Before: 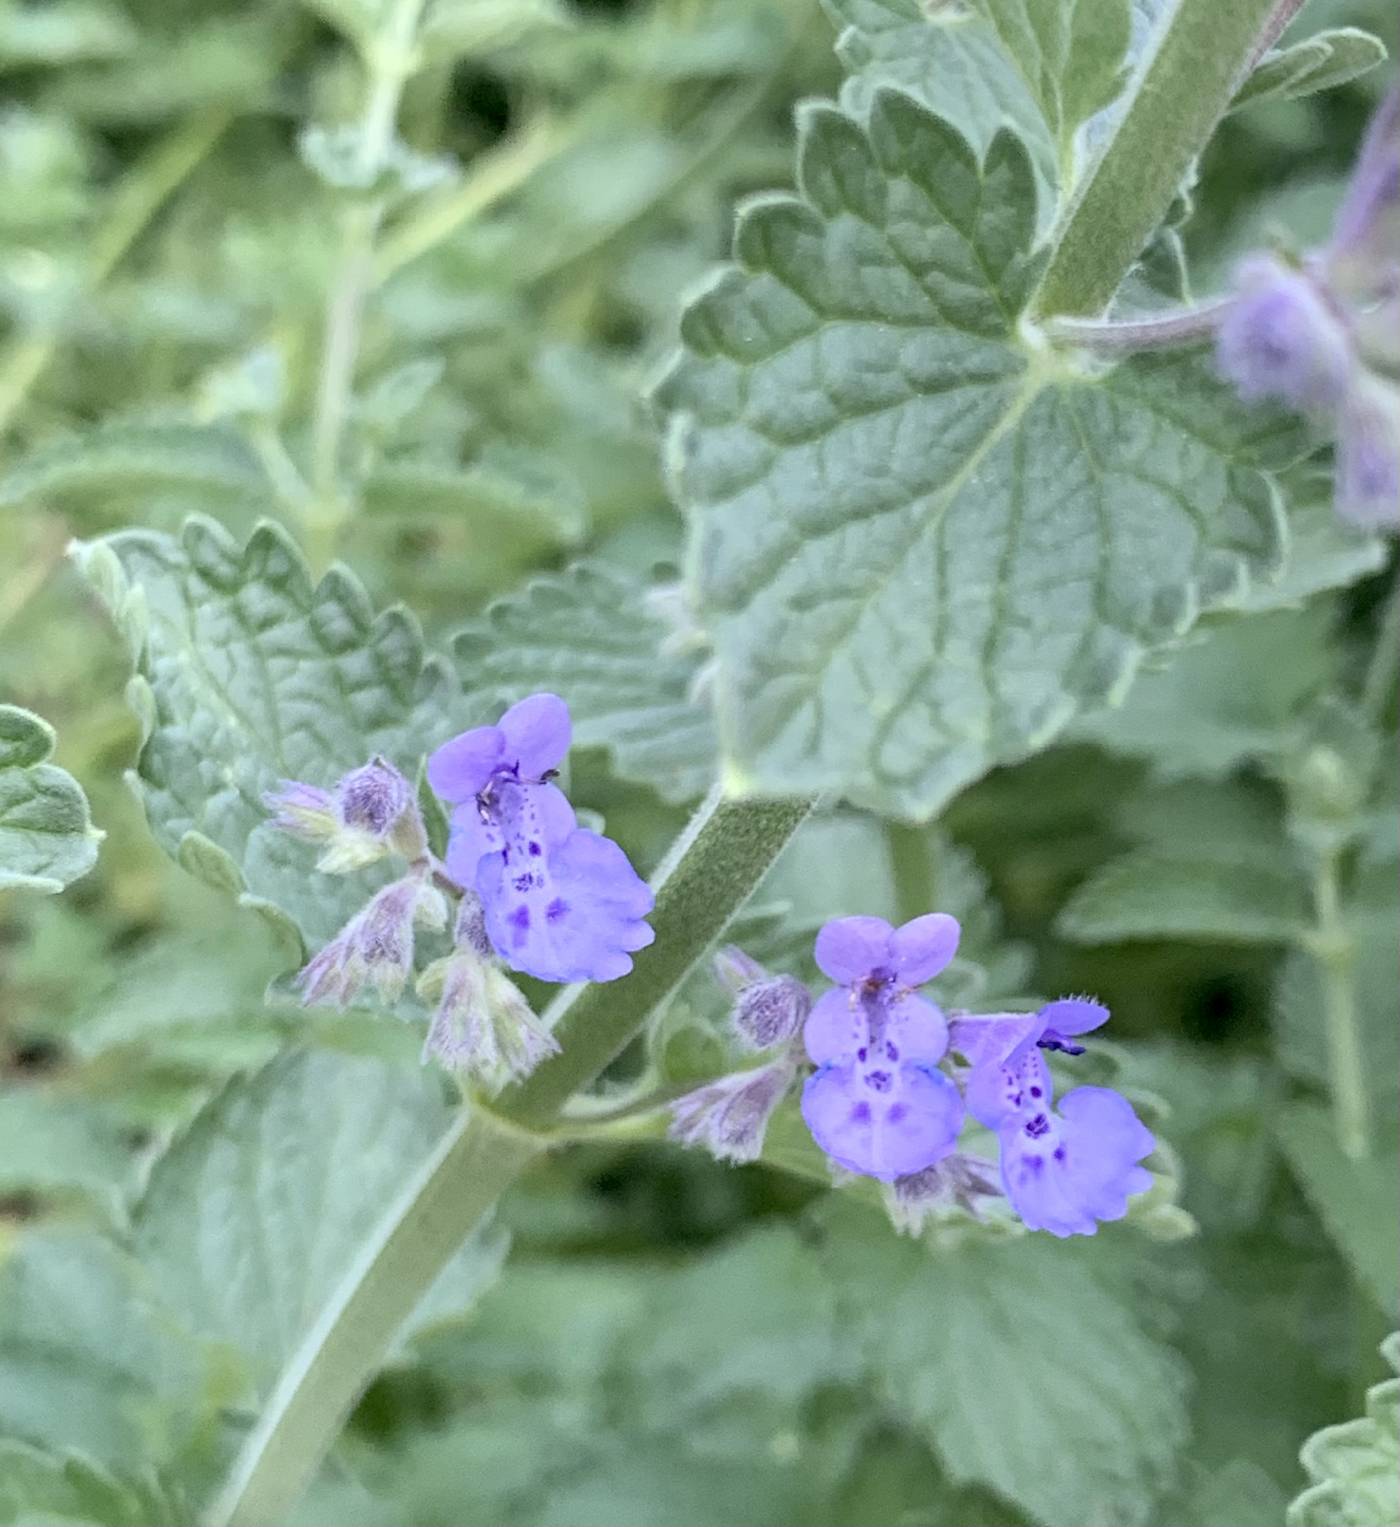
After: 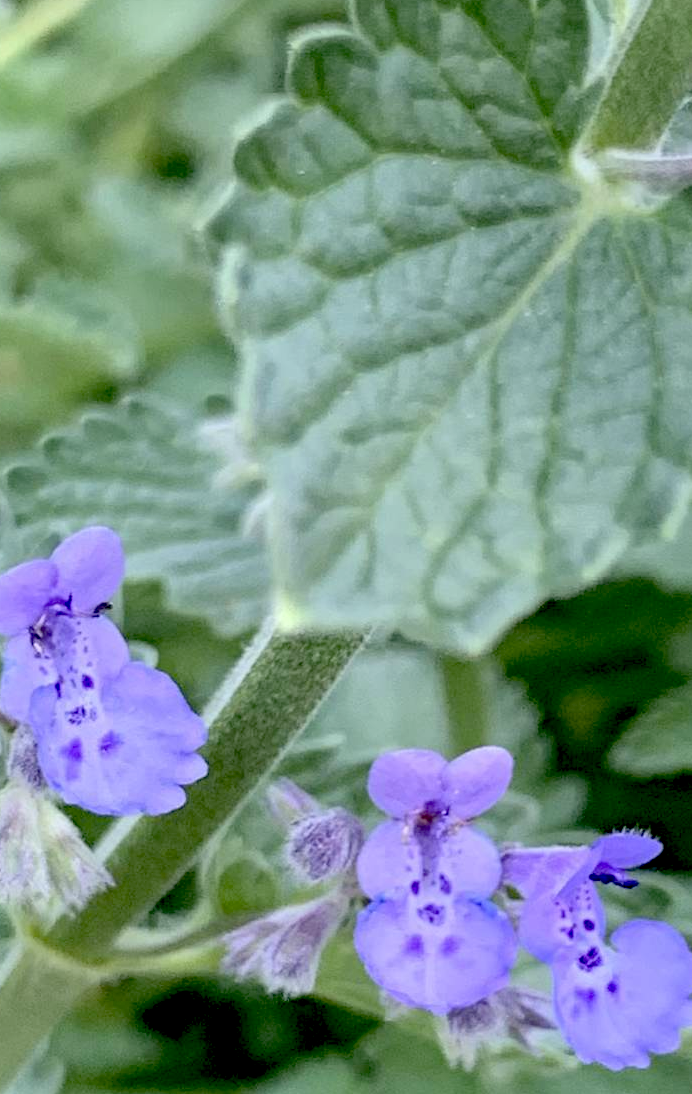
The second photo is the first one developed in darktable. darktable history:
exposure: black level correction 0.047, exposure 0.013 EV, compensate exposure bias true, compensate highlight preservation false
crop: left 31.933%, top 10.974%, right 18.569%, bottom 17.367%
